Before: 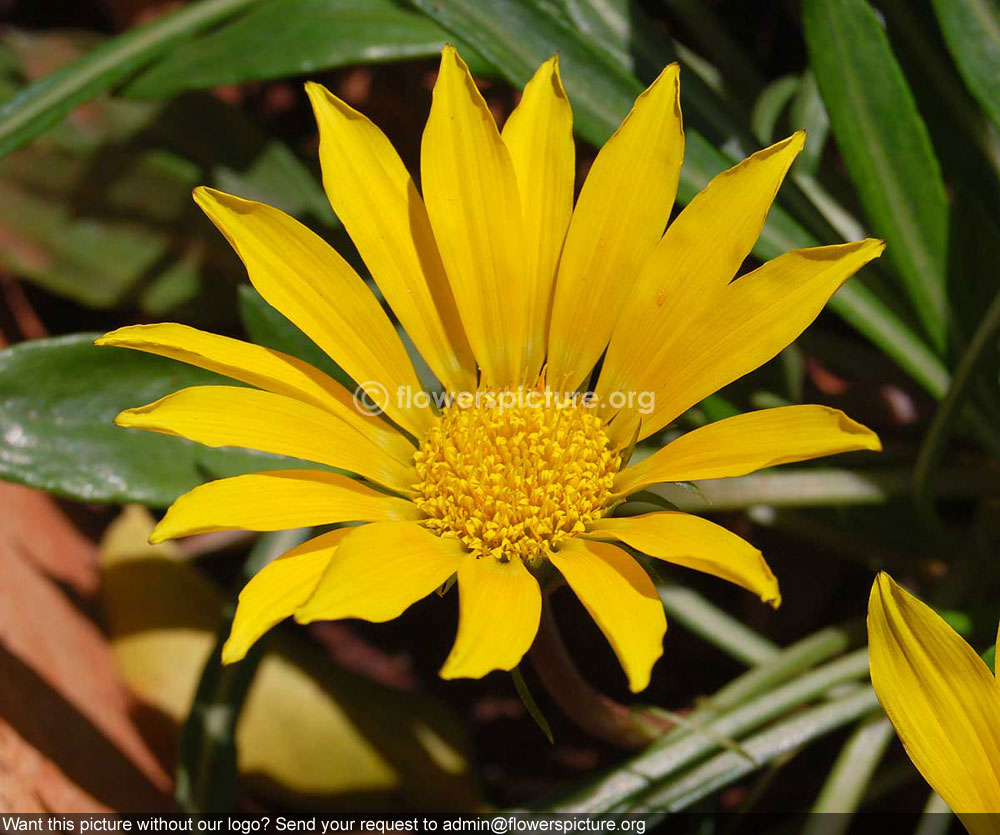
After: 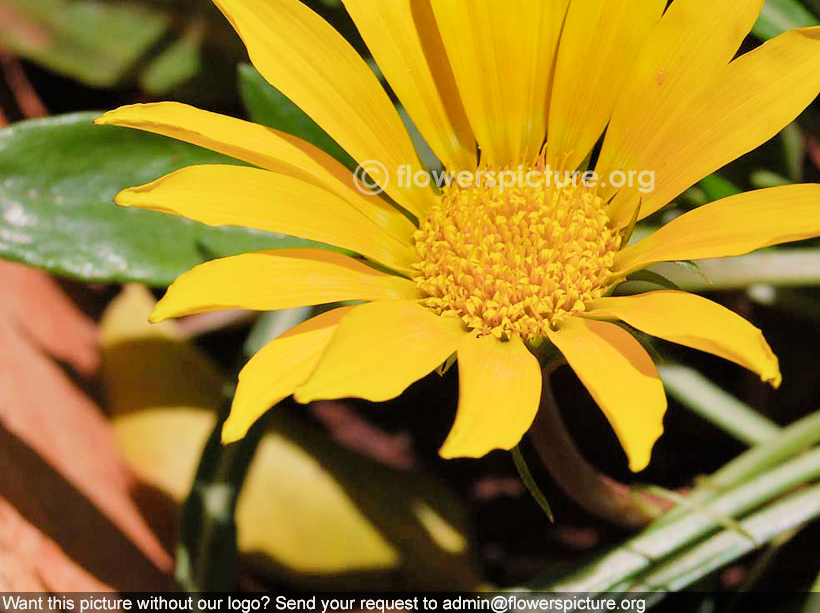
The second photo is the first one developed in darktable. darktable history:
exposure: black level correction 0, exposure 1 EV, compensate exposure bias true, compensate highlight preservation false
shadows and highlights: soften with gaussian
crop: top 26.531%, right 17.959%
filmic rgb: black relative exposure -7.65 EV, white relative exposure 4.56 EV, hardness 3.61
